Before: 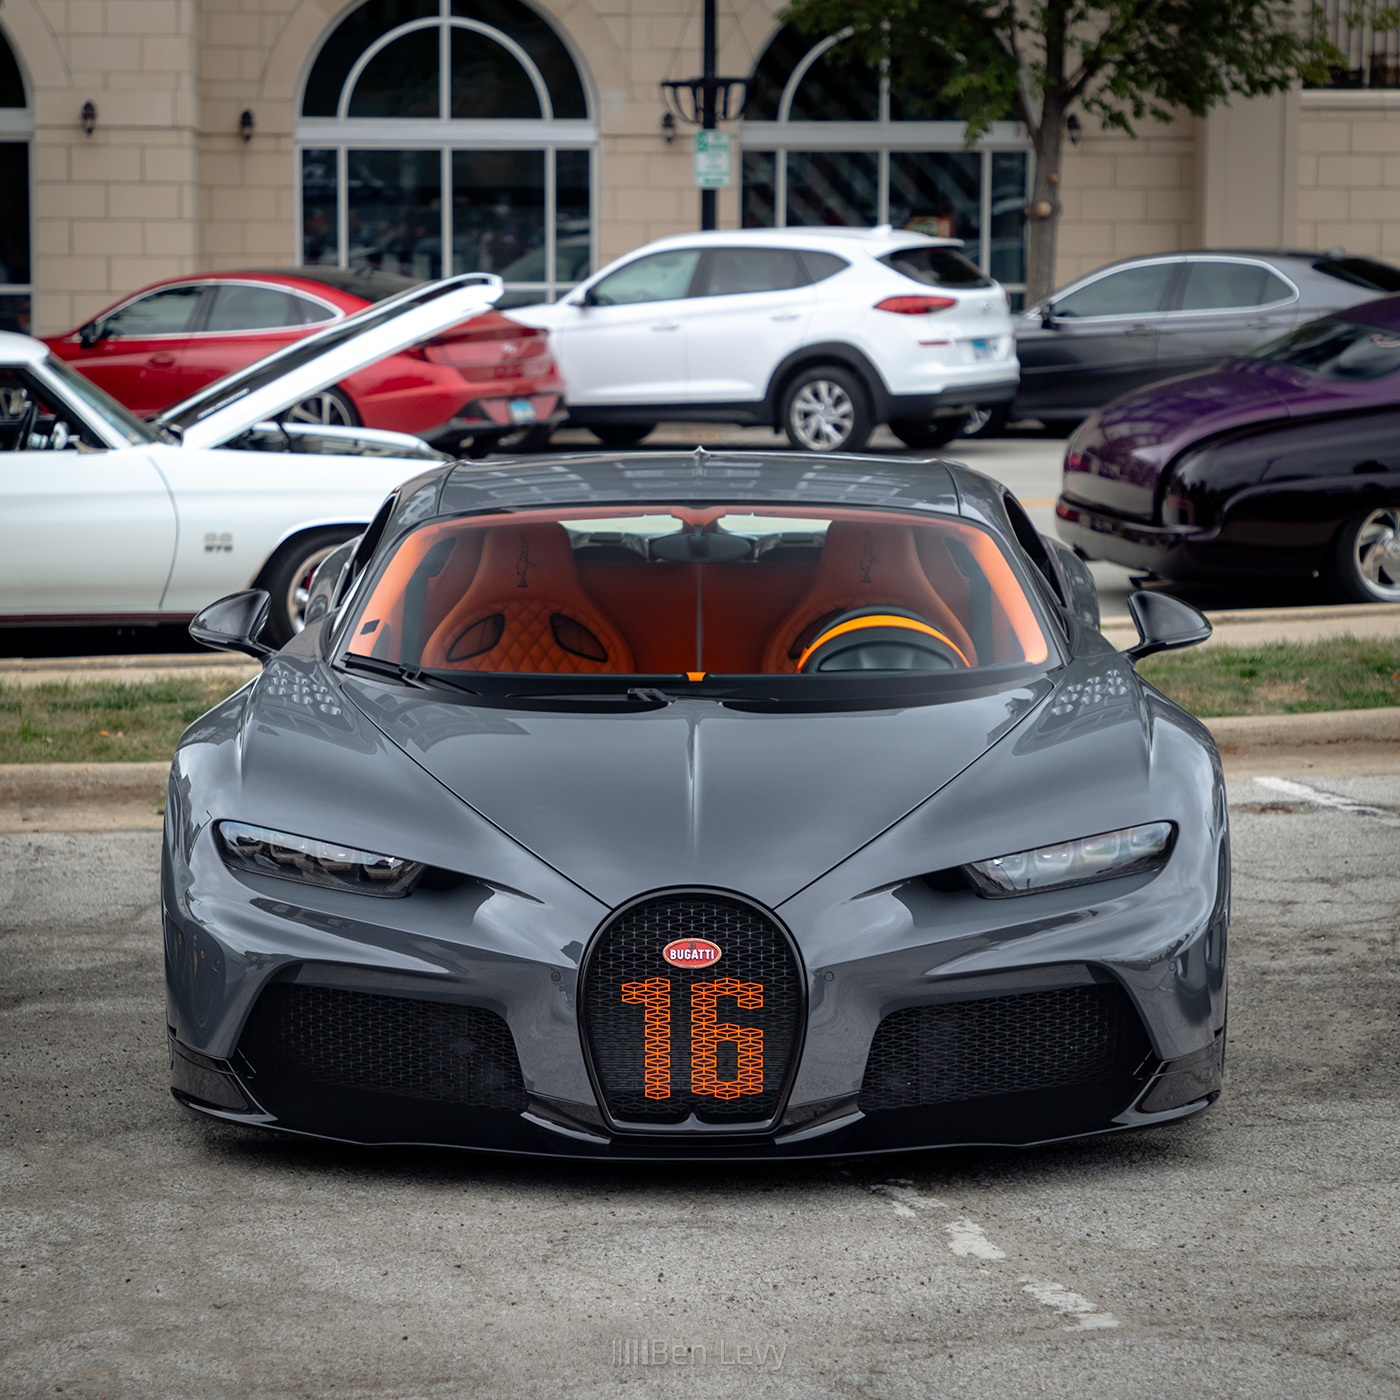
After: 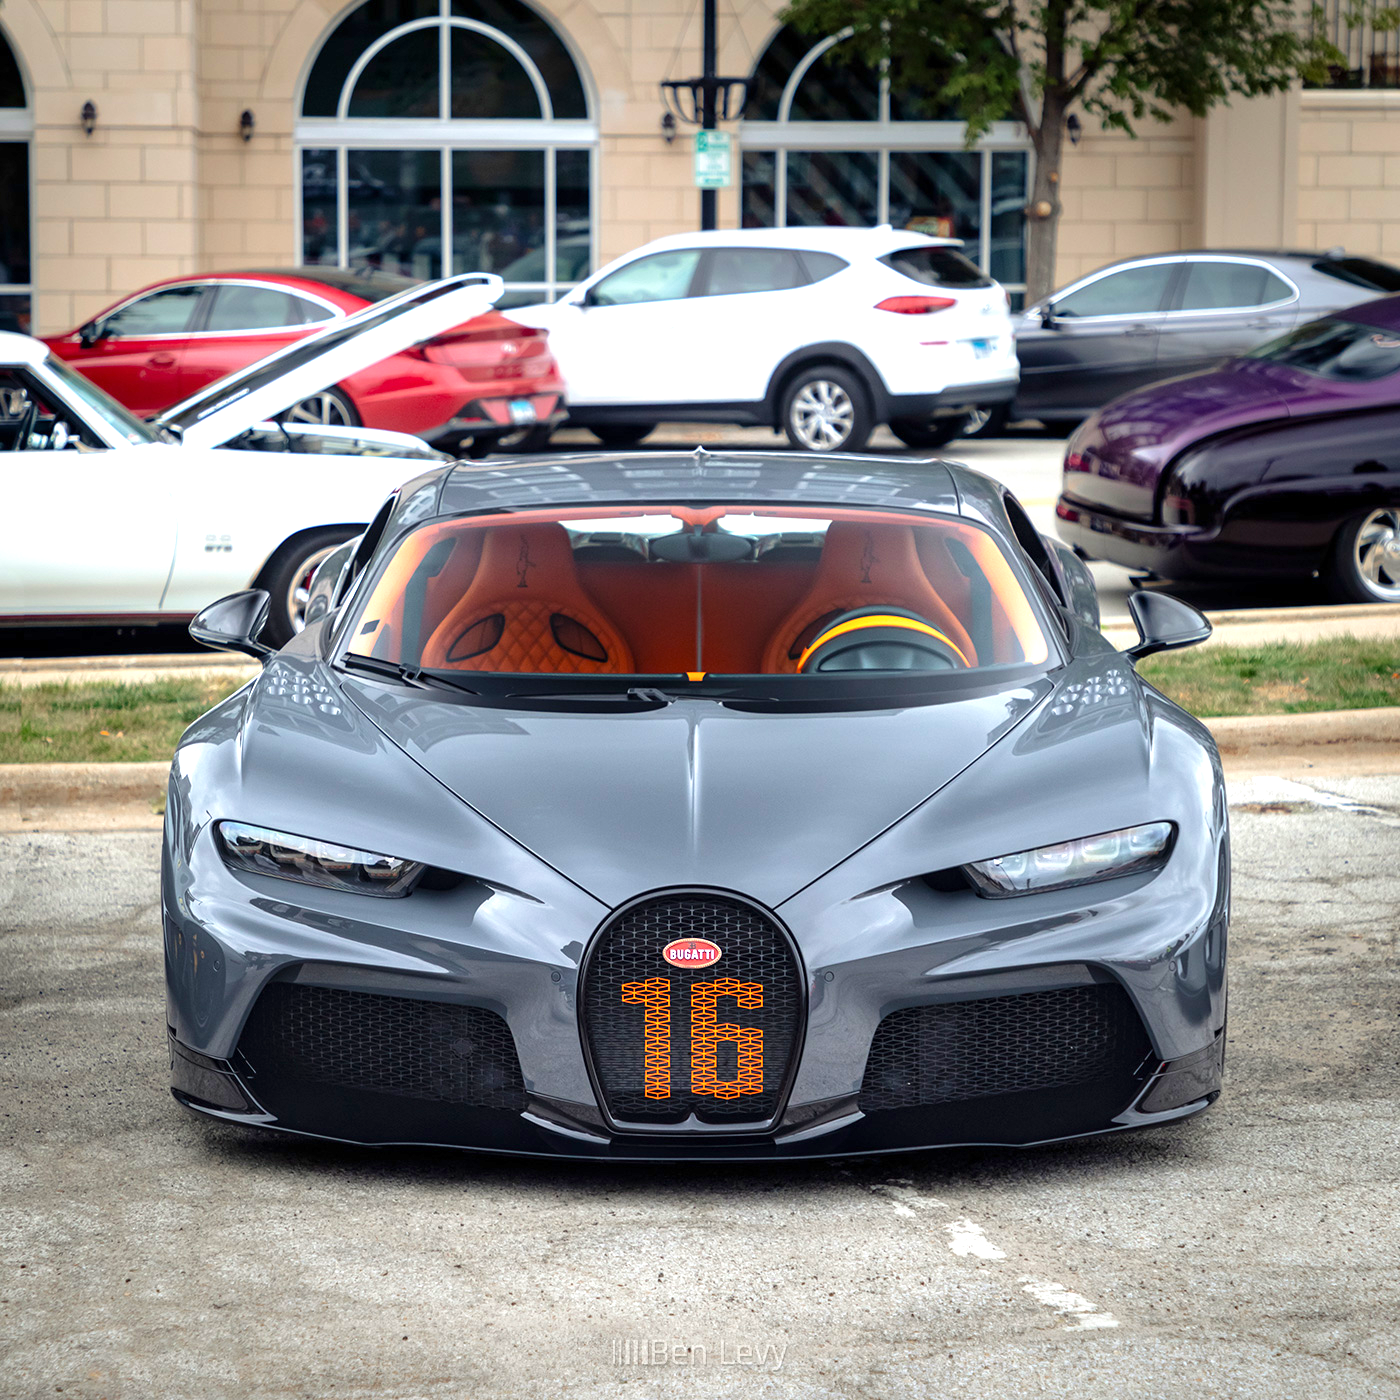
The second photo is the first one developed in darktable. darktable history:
velvia: on, module defaults
exposure: exposure 1 EV, compensate highlight preservation false
